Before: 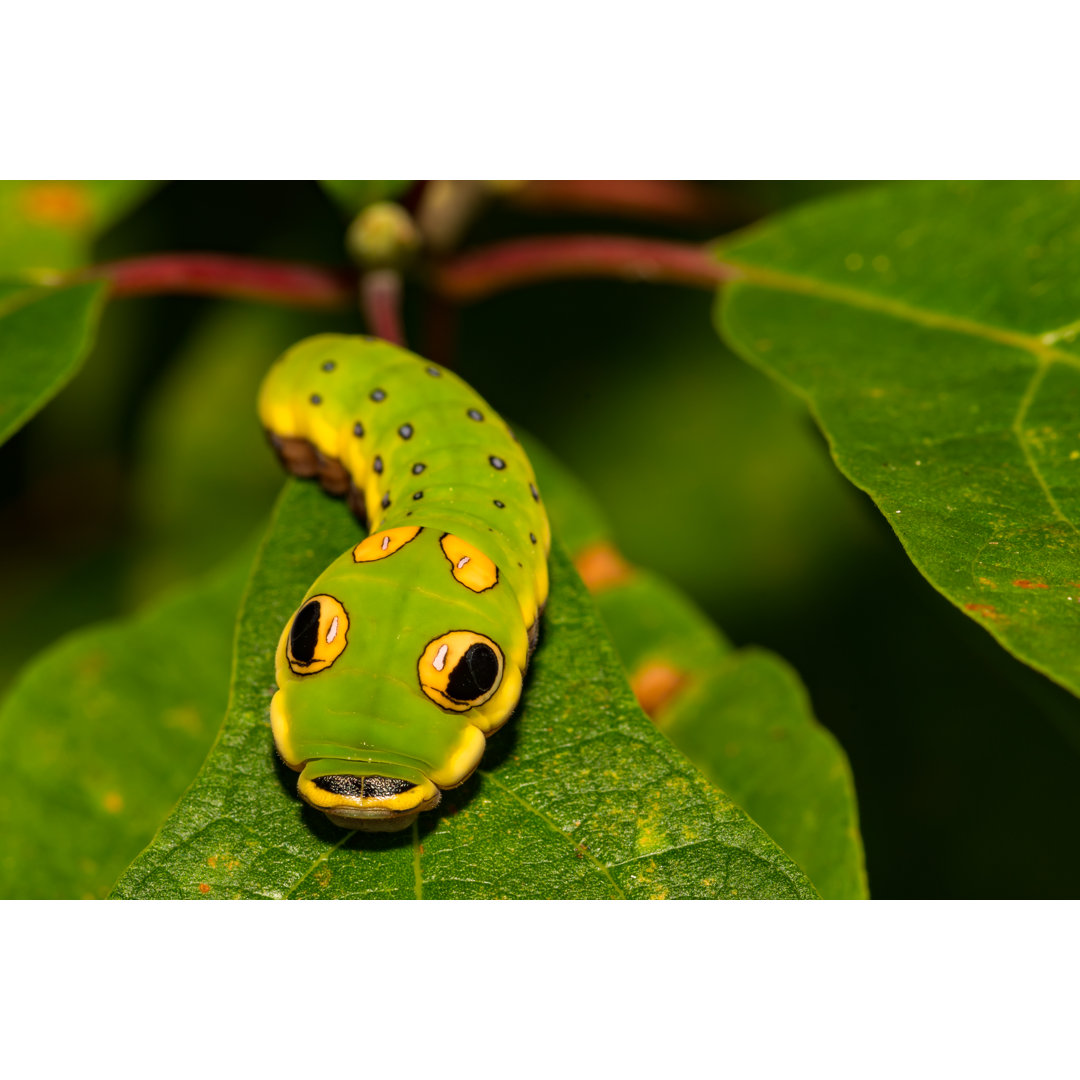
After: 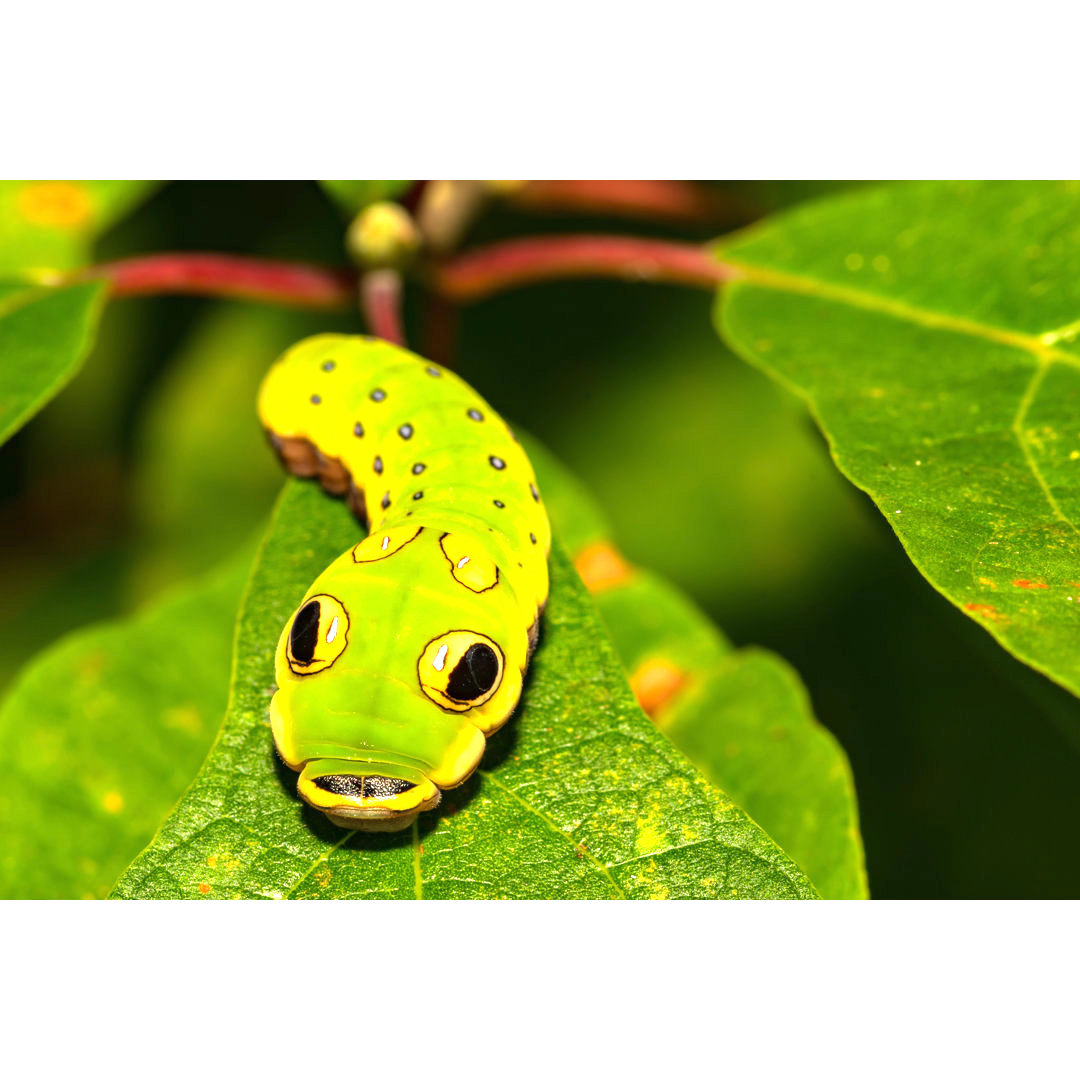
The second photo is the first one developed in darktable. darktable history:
exposure: black level correction 0, exposure 1.286 EV, compensate highlight preservation false
tone equalizer: mask exposure compensation -0.514 EV
